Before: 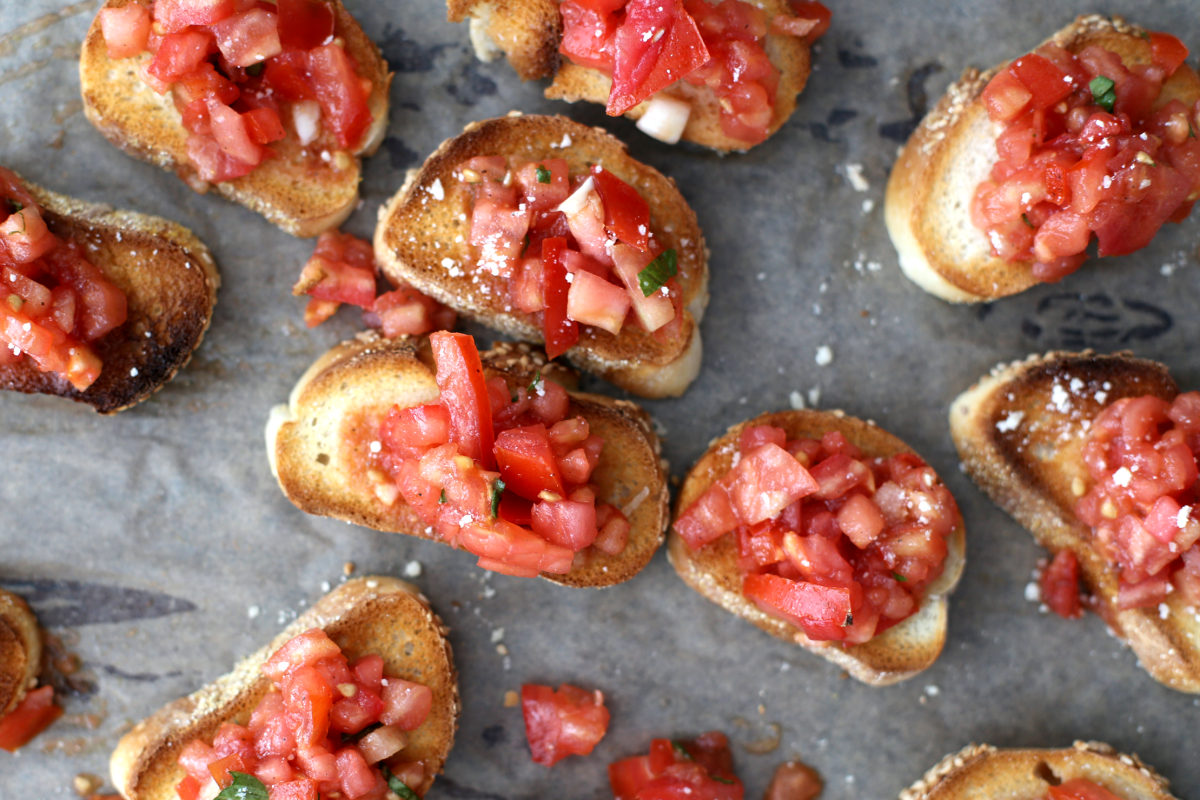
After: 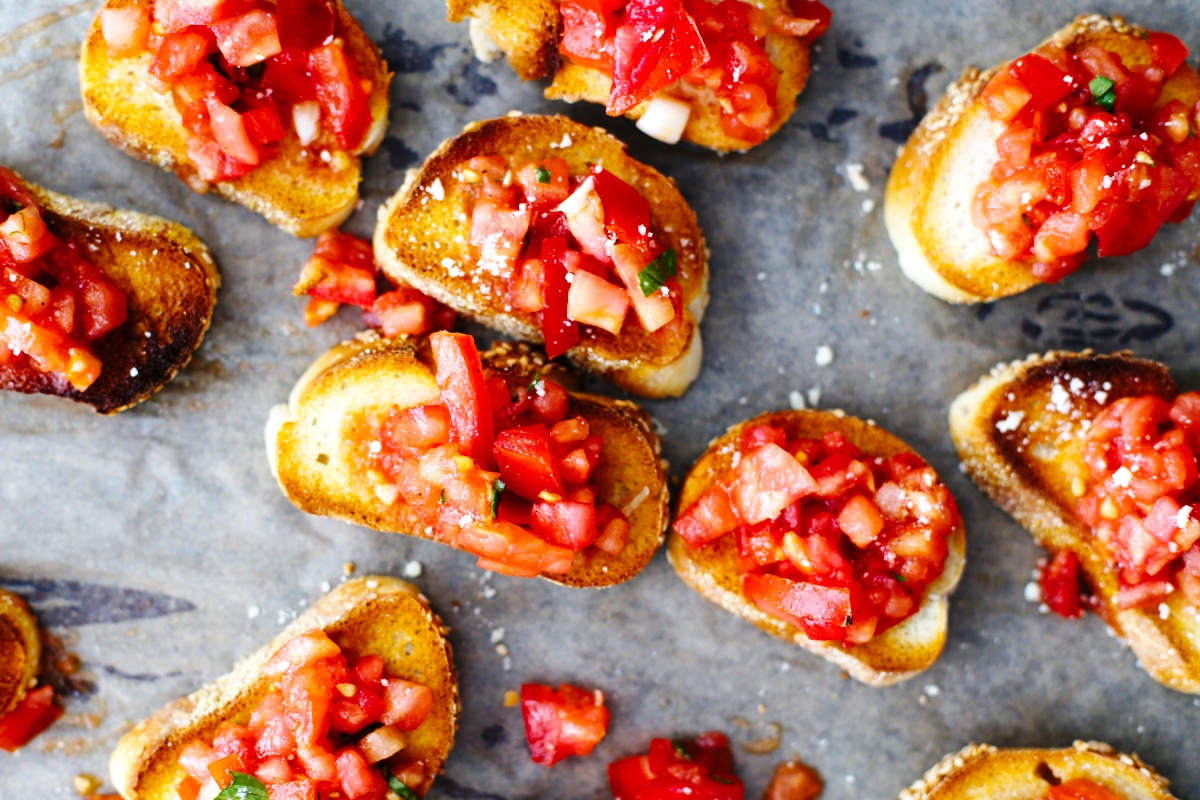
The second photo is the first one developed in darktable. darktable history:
base curve: curves: ch0 [(0, 0) (0.036, 0.025) (0.121, 0.166) (0.206, 0.329) (0.605, 0.79) (1, 1)], preserve colors none
white balance: emerald 1
contrast brightness saturation: saturation -0.05
color balance rgb: perceptual saturation grading › global saturation 25%, global vibrance 20%
